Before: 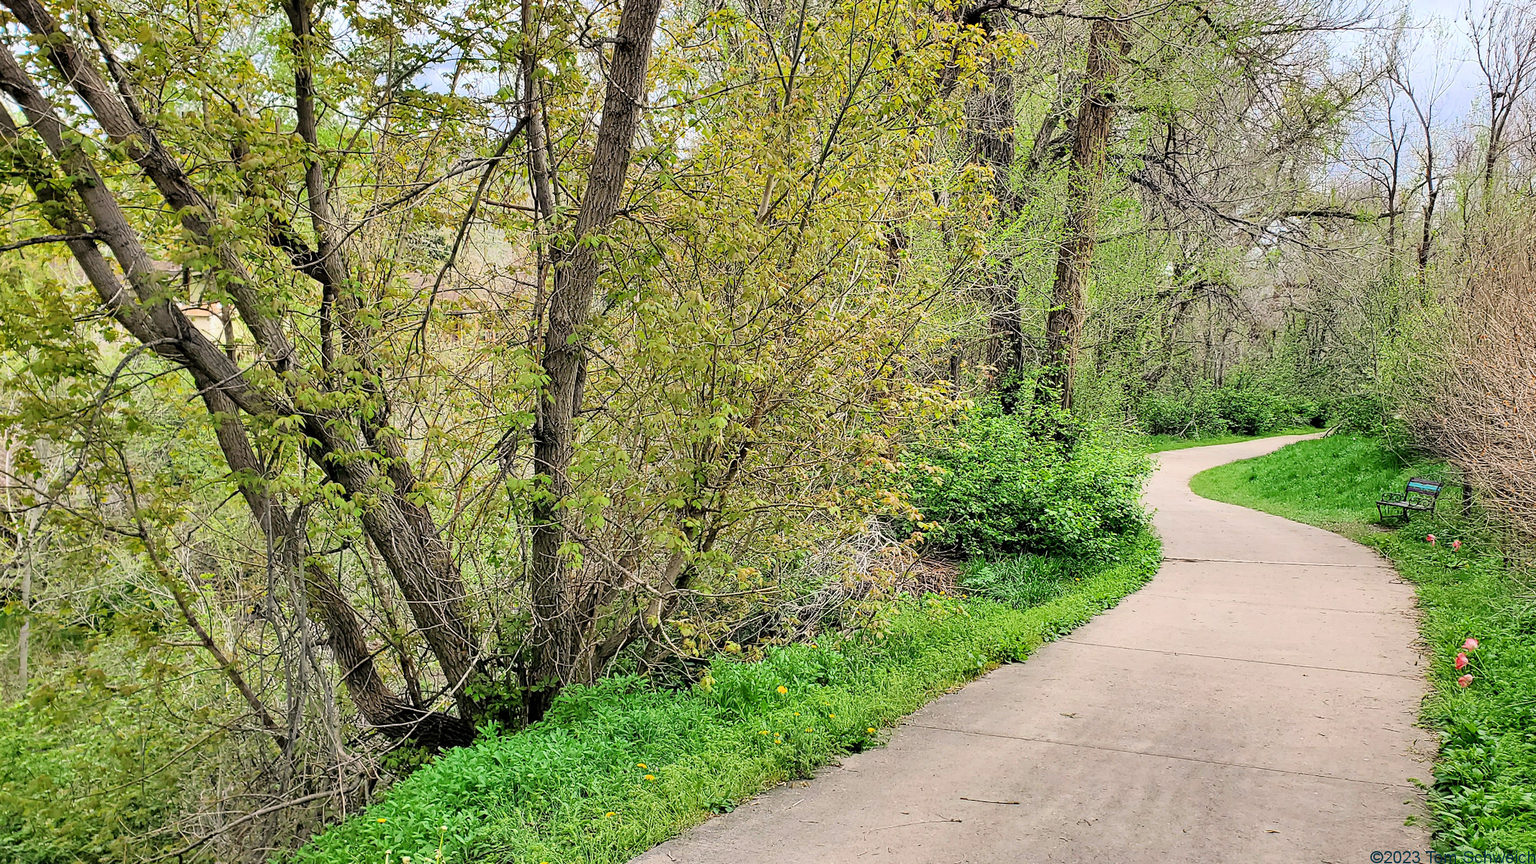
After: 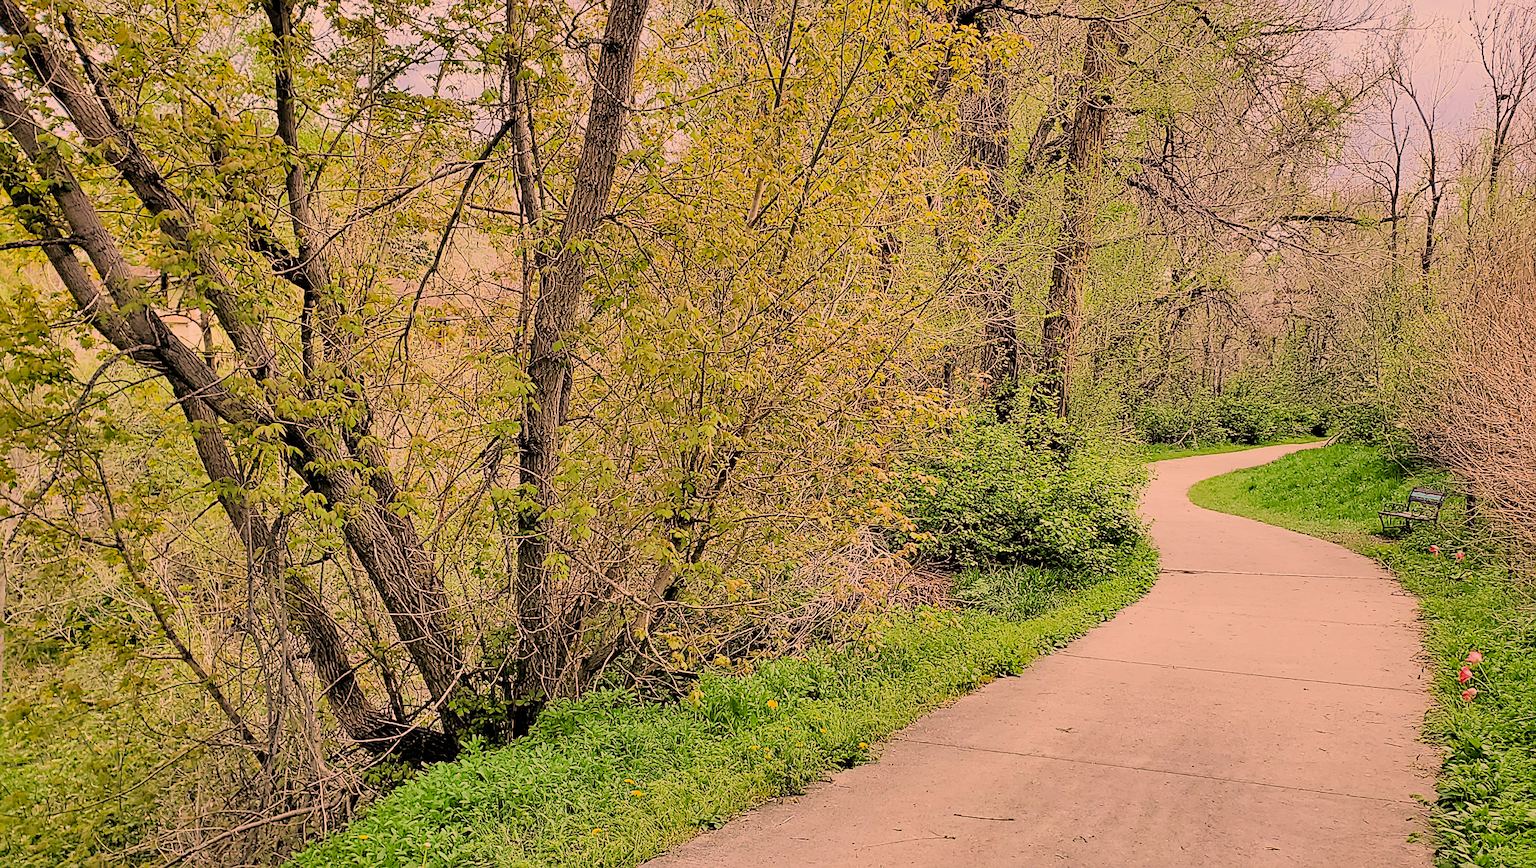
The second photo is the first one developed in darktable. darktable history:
contrast brightness saturation: saturation -0.056
sharpen: amount 0.461
crop: left 1.674%, right 0.284%, bottom 1.488%
color correction: highlights a* 21.57, highlights b* 21.81
filmic rgb: black relative exposure -7.65 EV, white relative exposure 4.56 EV, hardness 3.61
